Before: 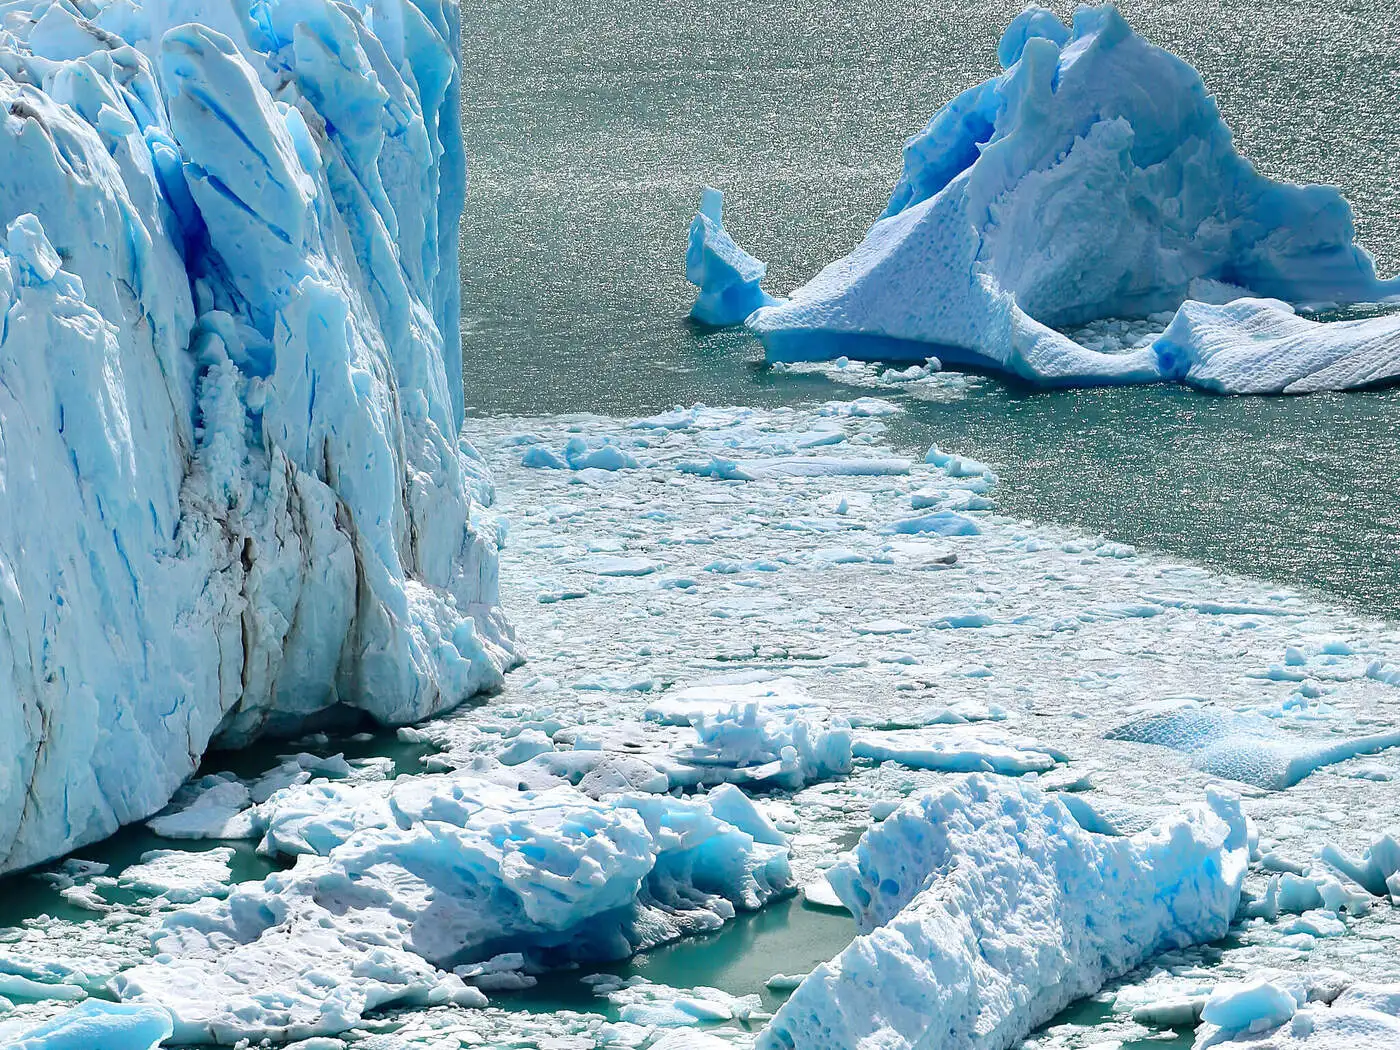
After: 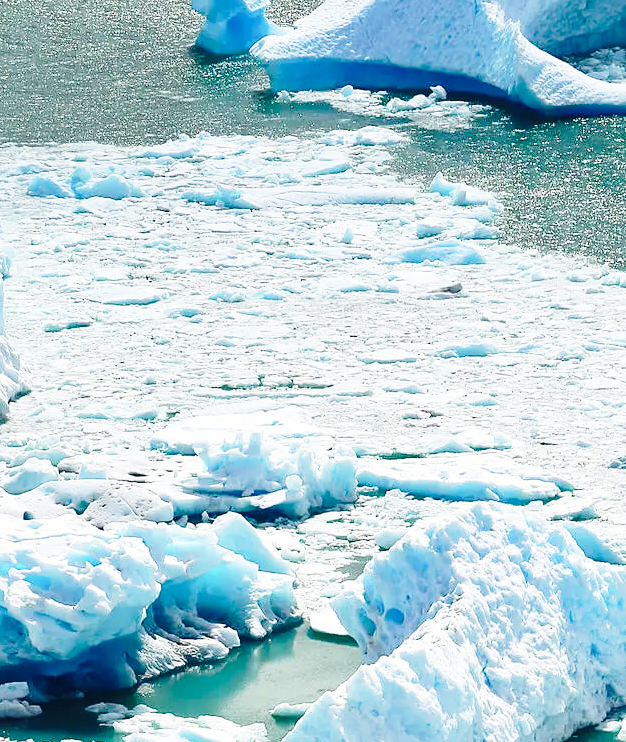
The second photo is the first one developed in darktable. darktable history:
color calibration: x 0.34, y 0.354, temperature 5203.86 K
crop: left 35.369%, top 25.898%, right 19.915%, bottom 3.361%
base curve: curves: ch0 [(0, 0) (0.028, 0.03) (0.121, 0.232) (0.46, 0.748) (0.859, 0.968) (1, 1)], preserve colors none
